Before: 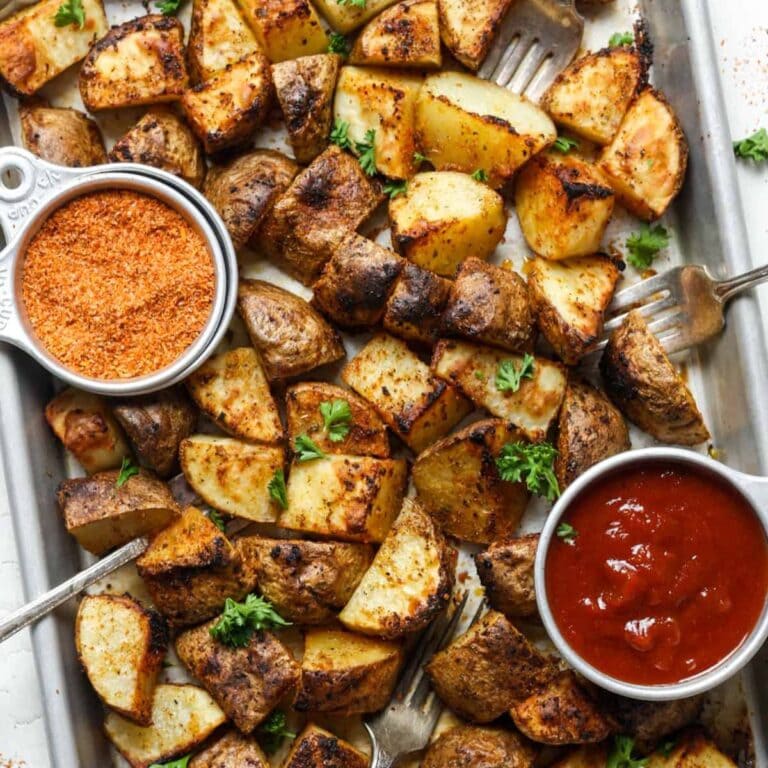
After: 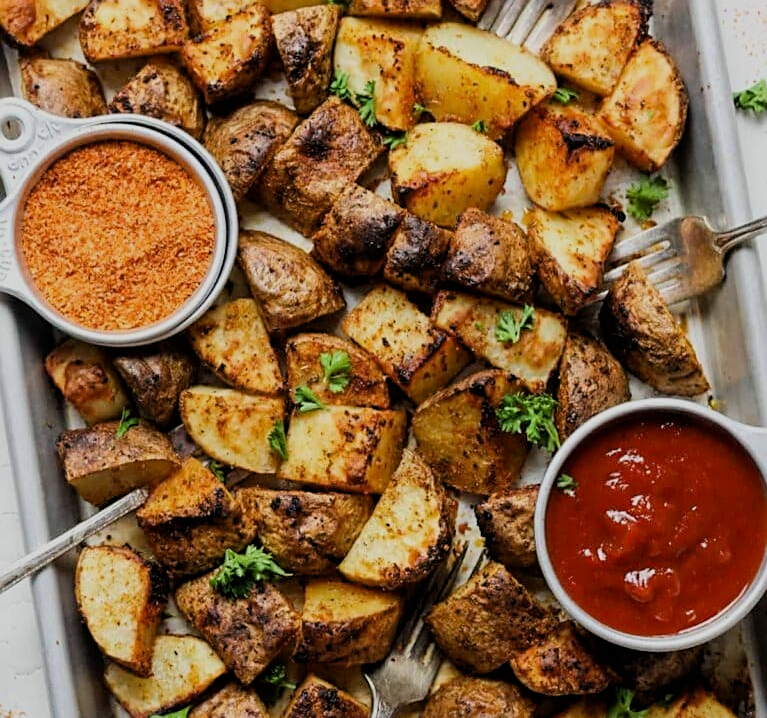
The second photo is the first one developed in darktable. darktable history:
sharpen: on, module defaults
shadows and highlights: shadows 4.01, highlights -16.93, soften with gaussian
crop and rotate: top 6.459%
filmic rgb: black relative exposure -7.65 EV, white relative exposure 4.56 EV, hardness 3.61, color science v6 (2022)
exposure: black level correction 0.001, compensate exposure bias true, compensate highlight preservation false
